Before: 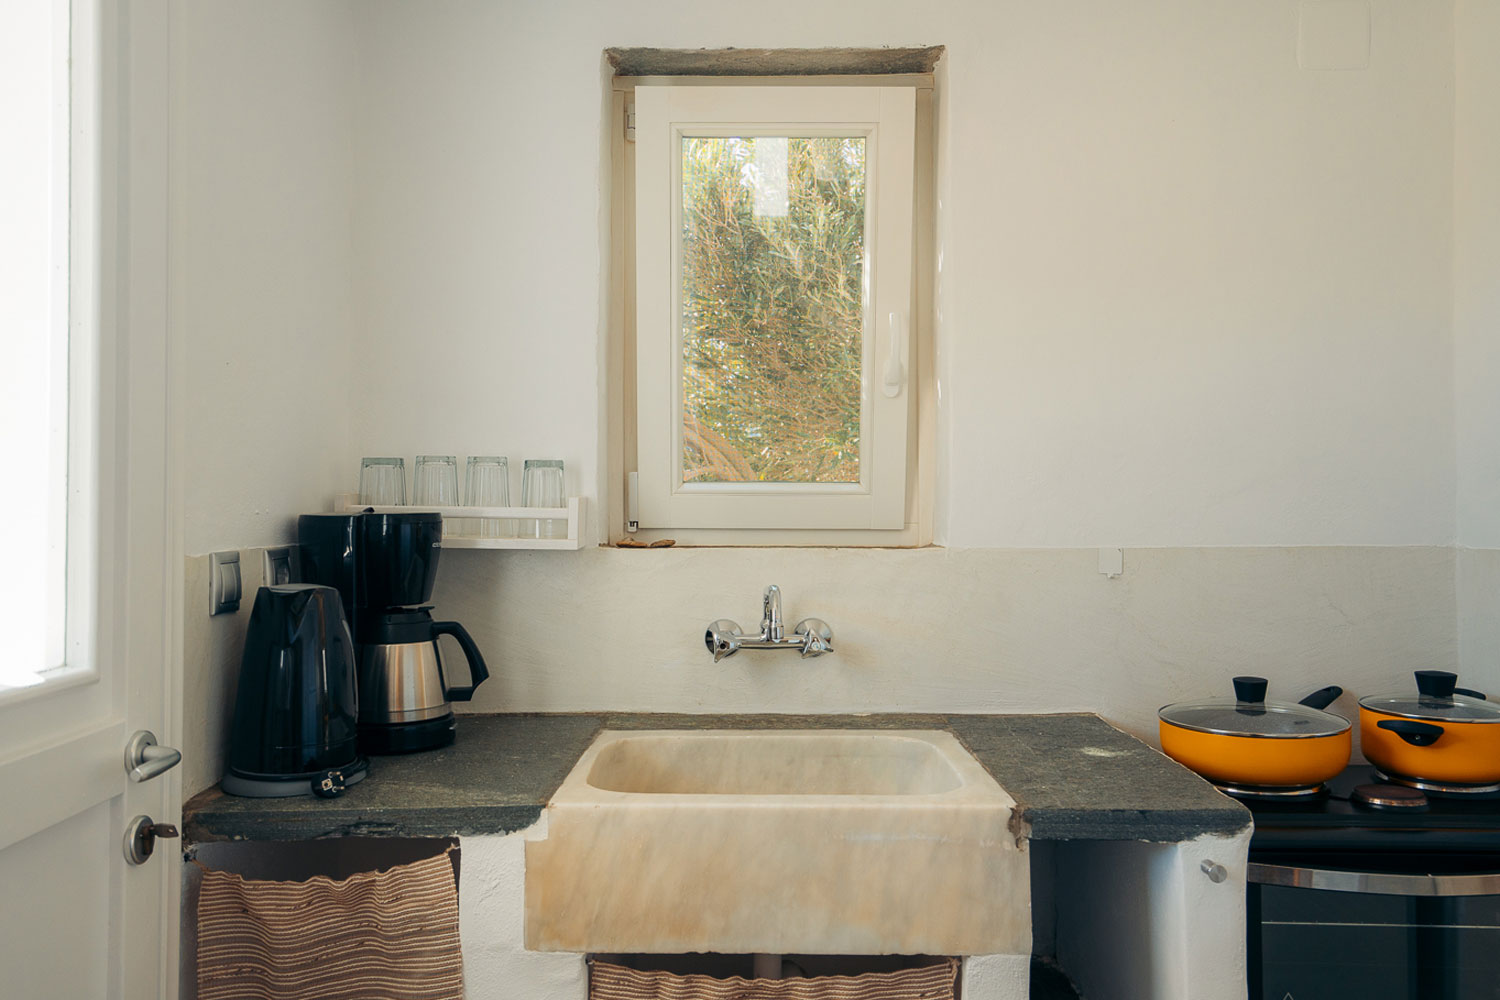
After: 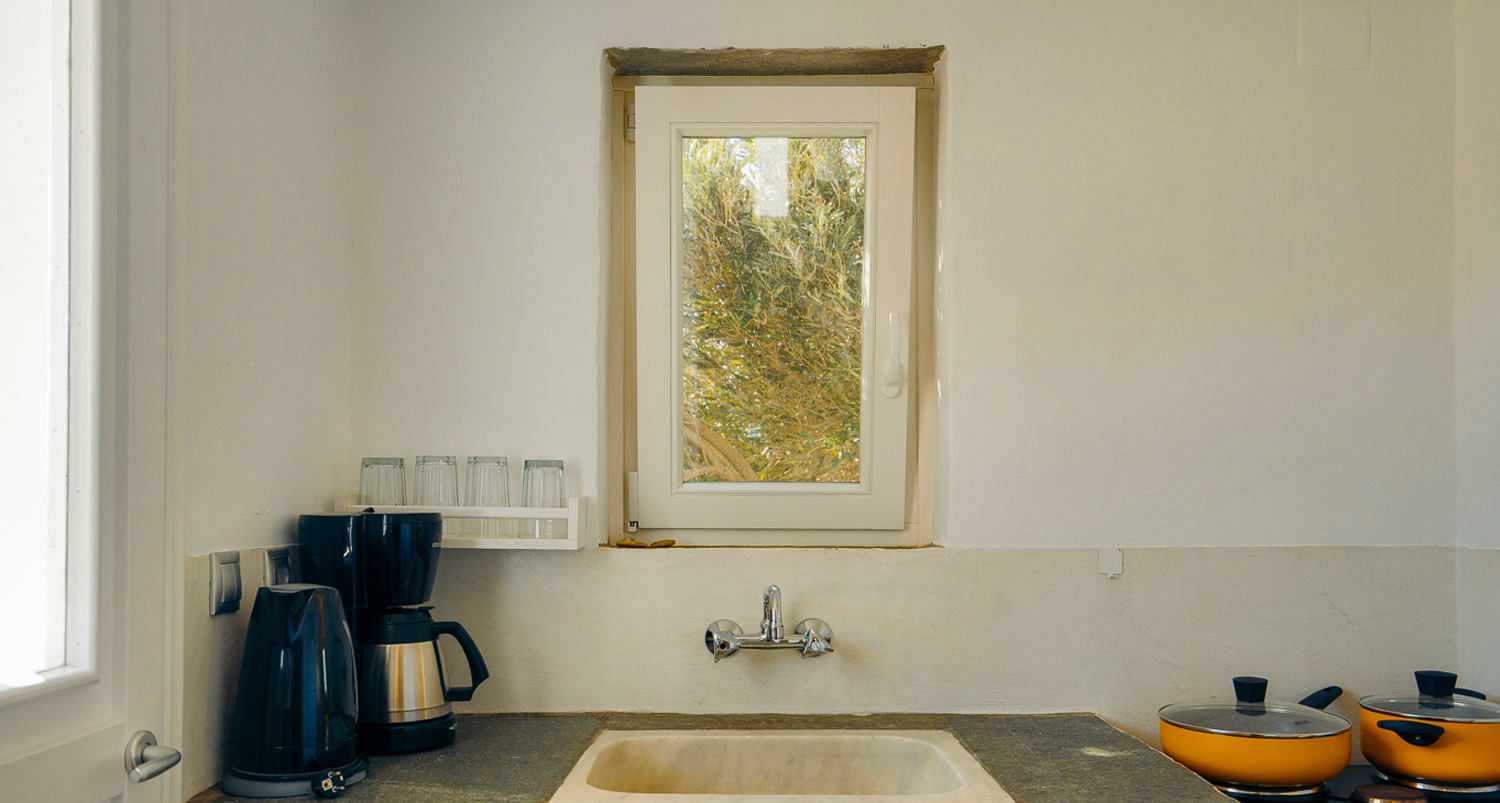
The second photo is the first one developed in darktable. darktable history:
color contrast: green-magenta contrast 0.8, blue-yellow contrast 1.1, unbound 0
crop: bottom 19.644%
color balance rgb: perceptual saturation grading › global saturation 35%, perceptual saturation grading › highlights -25%, perceptual saturation grading › shadows 50%
shadows and highlights: low approximation 0.01, soften with gaussian
